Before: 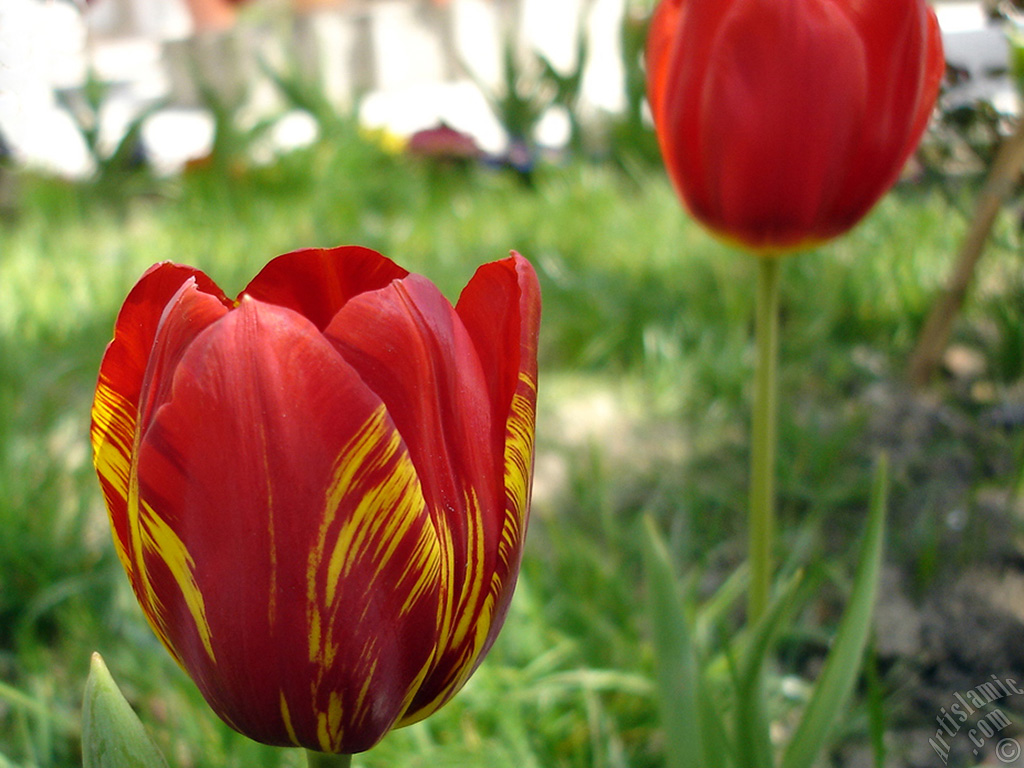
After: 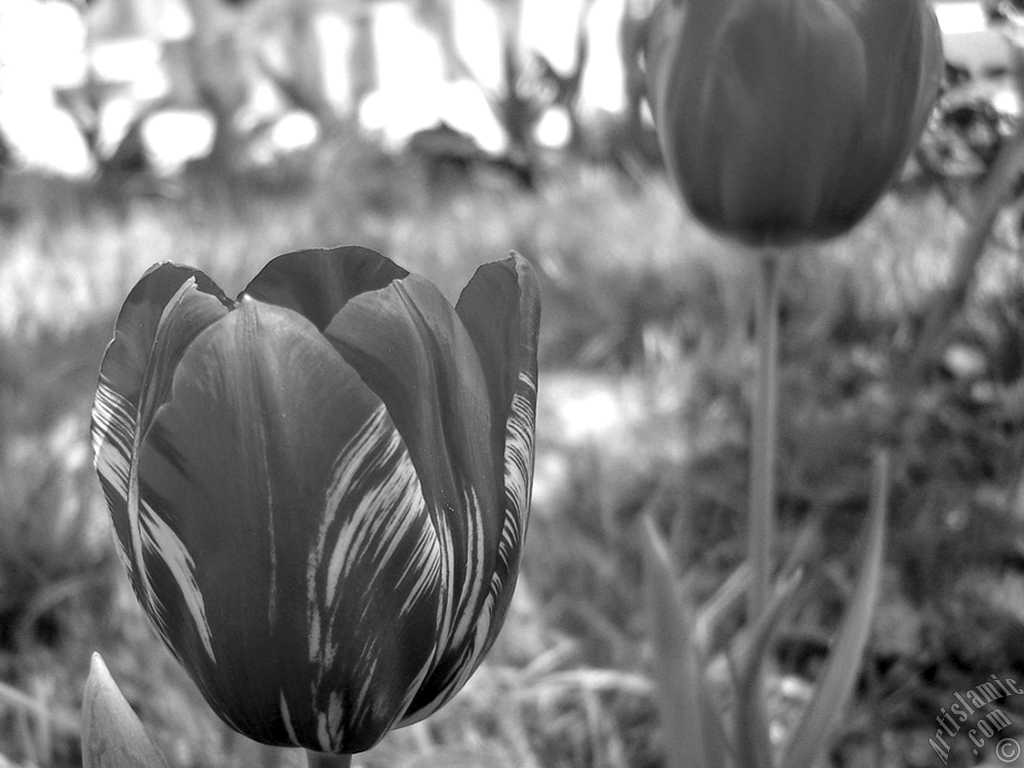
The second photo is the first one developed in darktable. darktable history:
monochrome: a 32, b 64, size 2.3, highlights 1
local contrast: highlights 61%, detail 143%, midtone range 0.428
